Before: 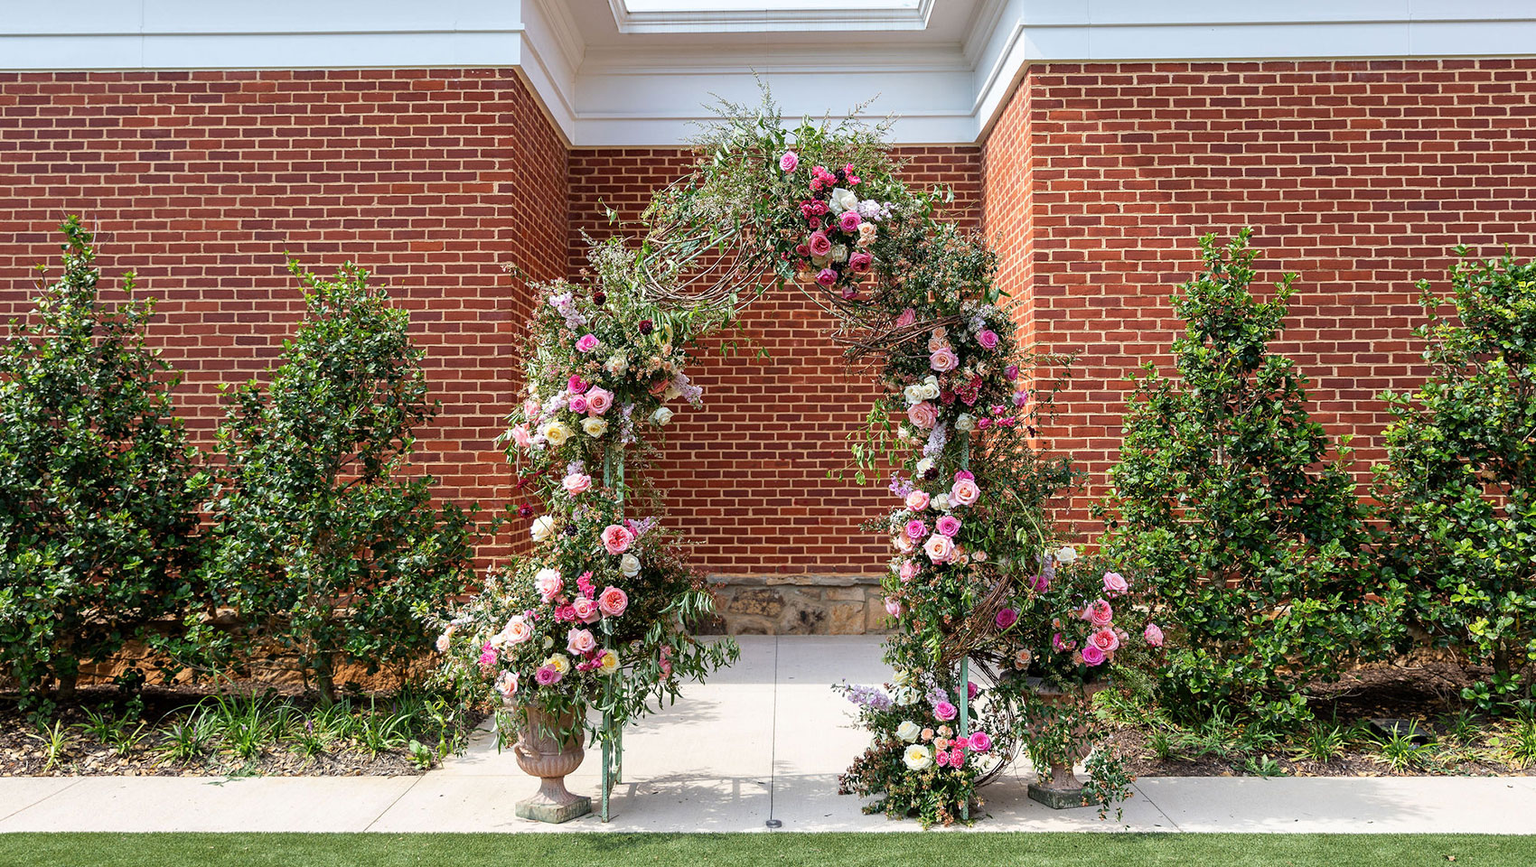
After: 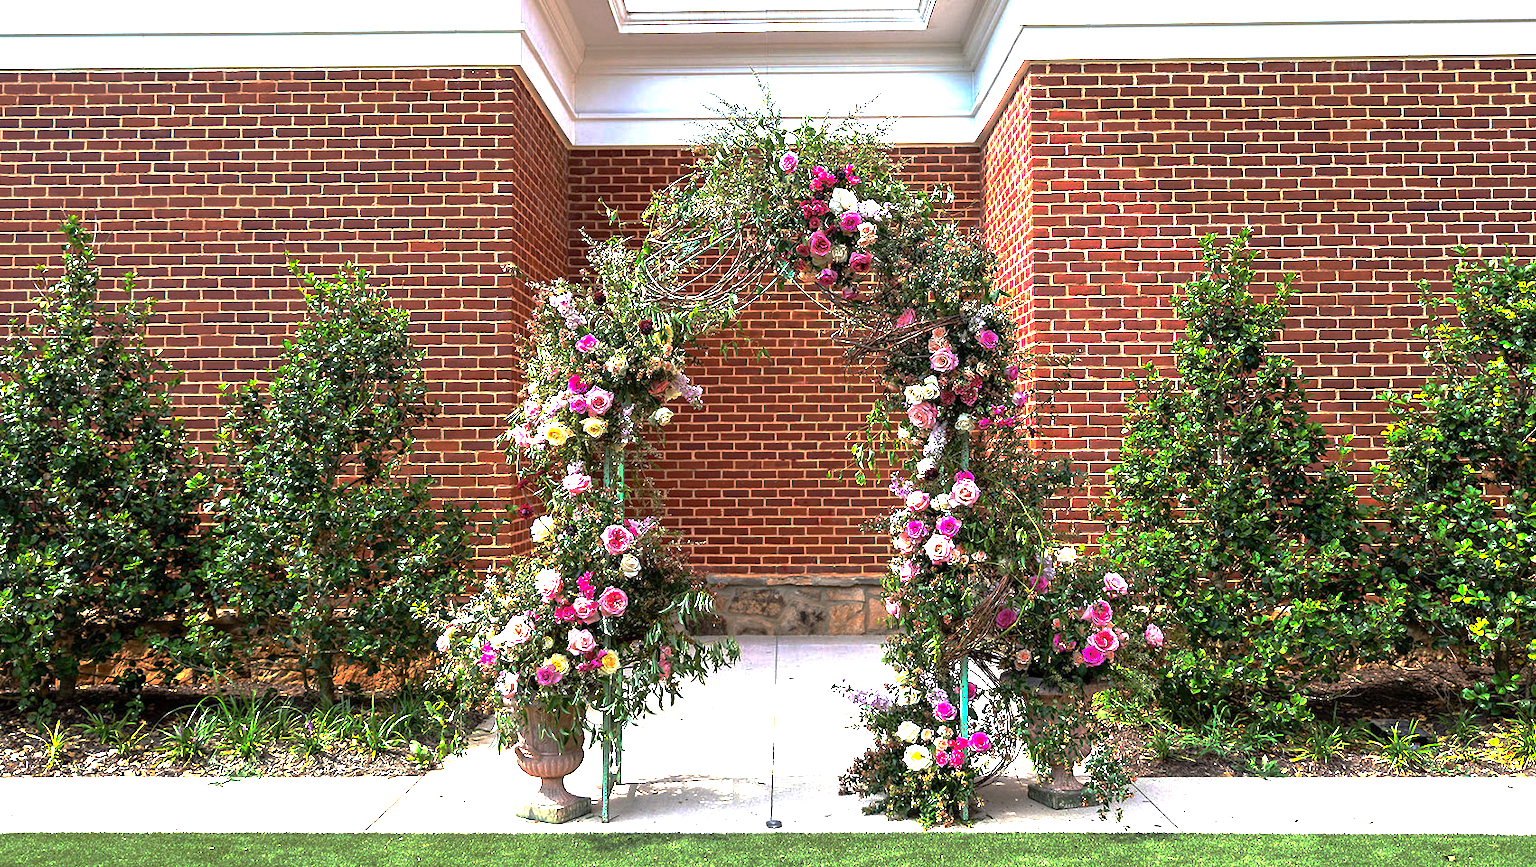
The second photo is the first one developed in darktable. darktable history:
base curve: curves: ch0 [(0, 0) (0.826, 0.587) (1, 1)], preserve colors none
exposure: exposure 1.165 EV, compensate exposure bias true, compensate highlight preservation false
